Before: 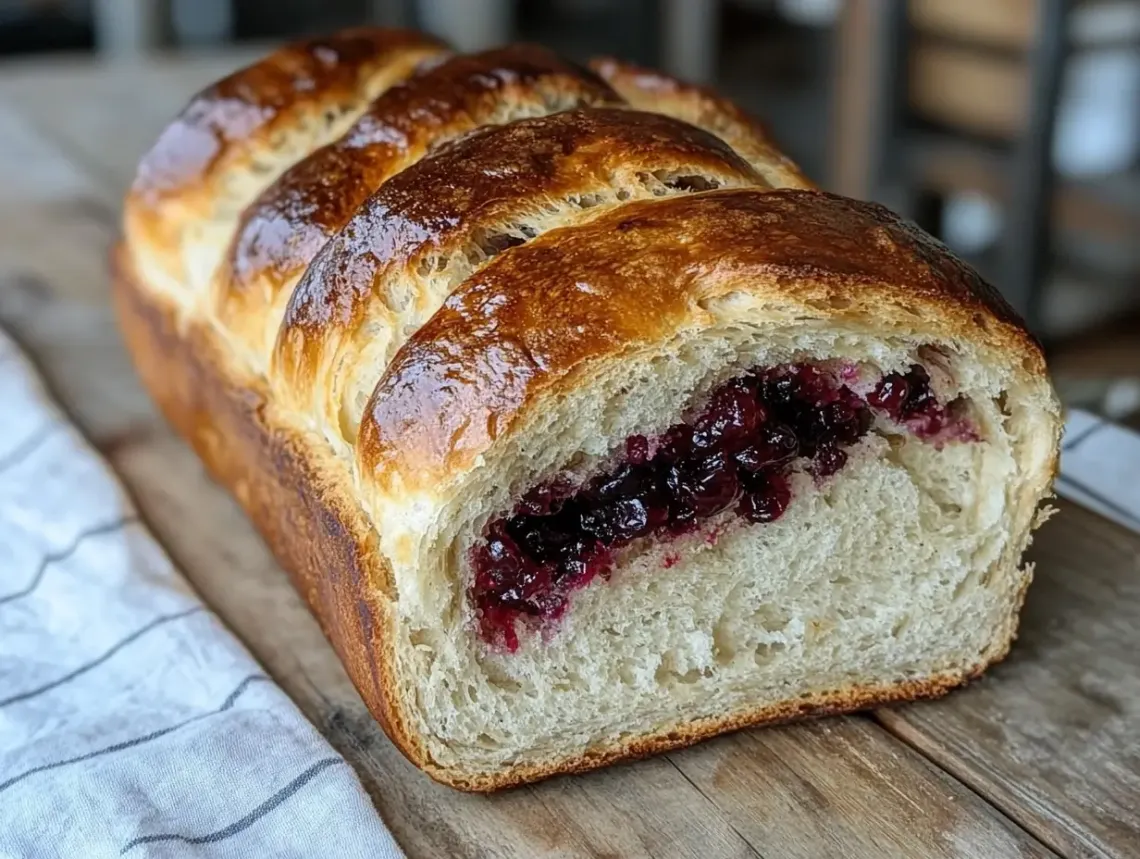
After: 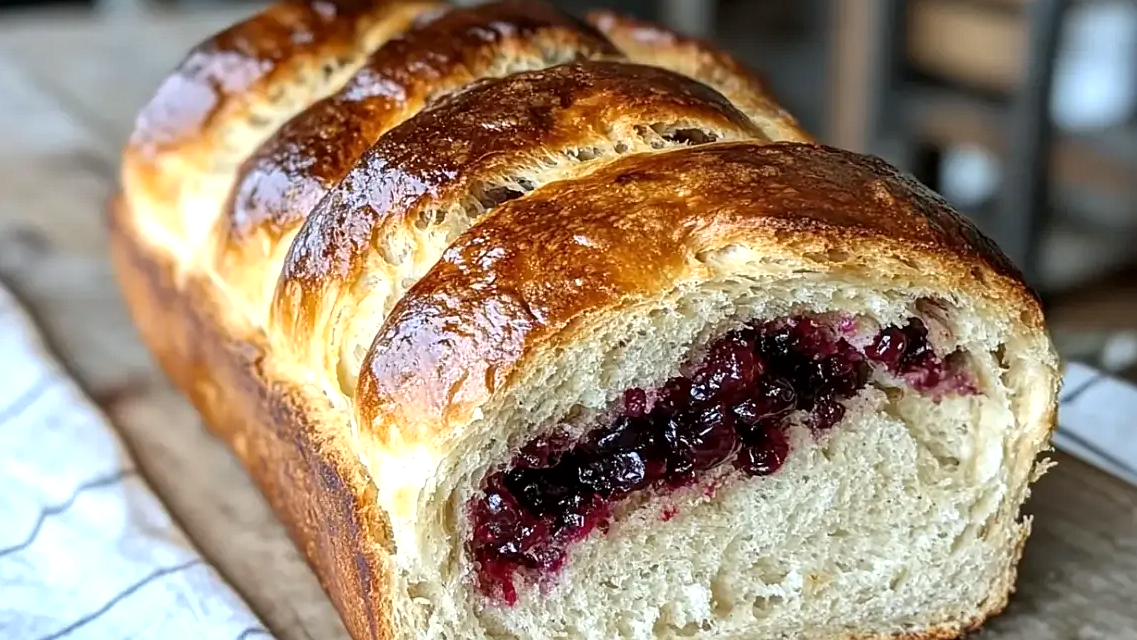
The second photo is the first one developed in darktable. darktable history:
local contrast: mode bilateral grid, contrast 28, coarseness 15, detail 116%, midtone range 0.2
crop: left 0.221%, top 5.557%, bottom 19.781%
sharpen: radius 1.461, amount 0.393, threshold 1.143
exposure: black level correction 0.001, exposure 0.498 EV, compensate exposure bias true, compensate highlight preservation false
